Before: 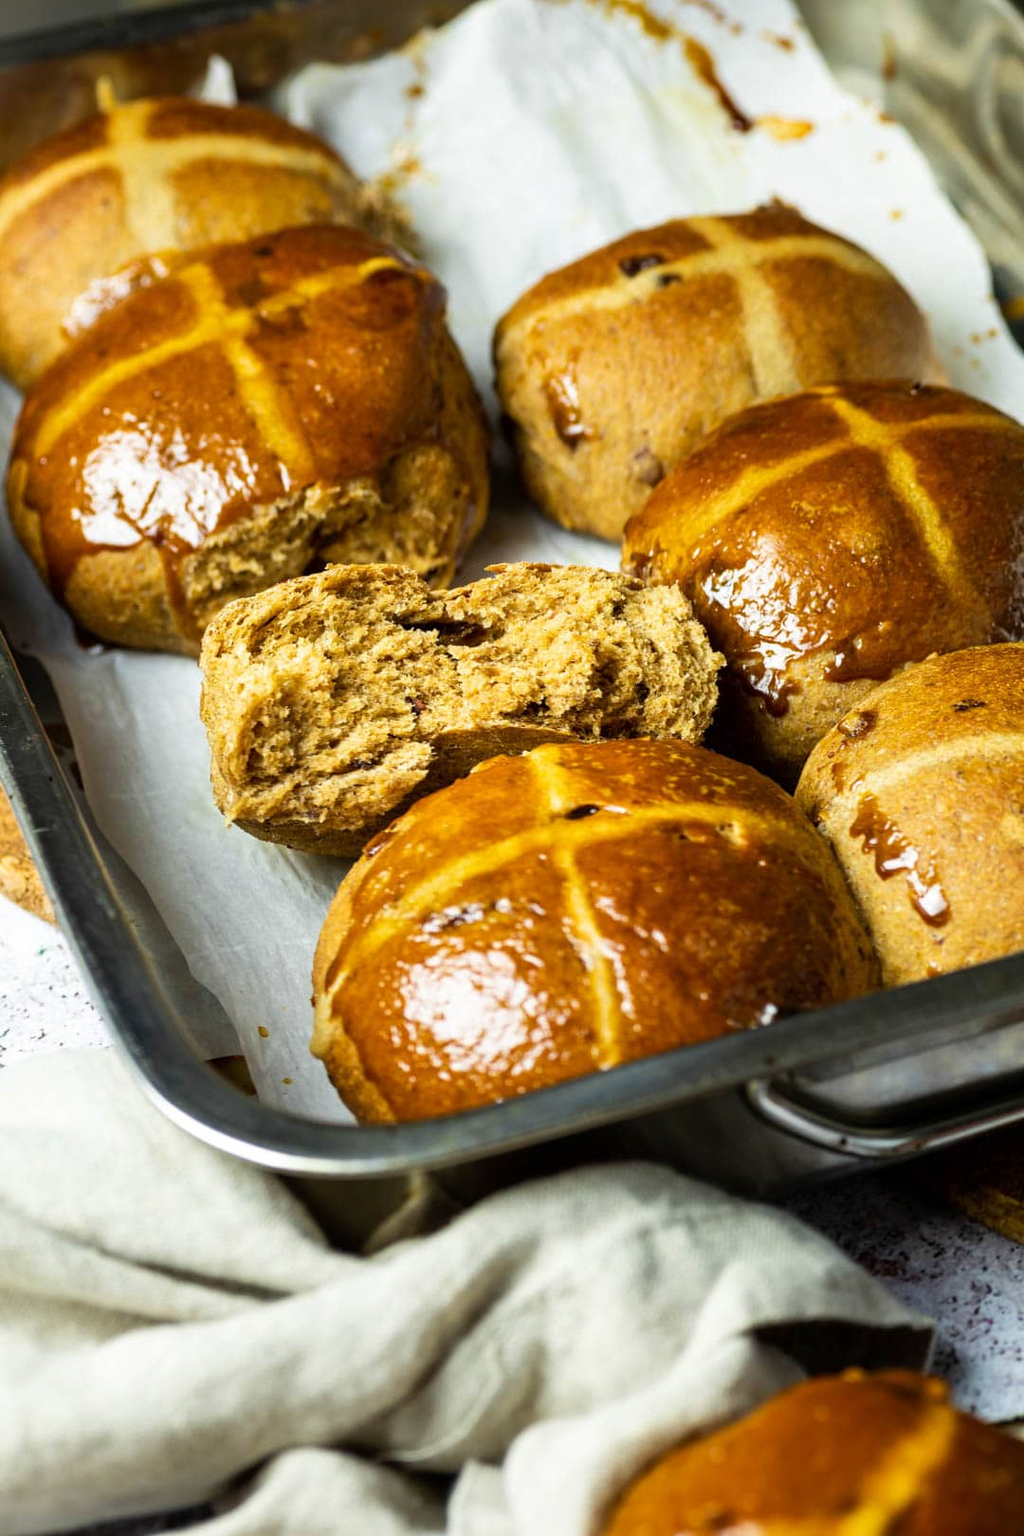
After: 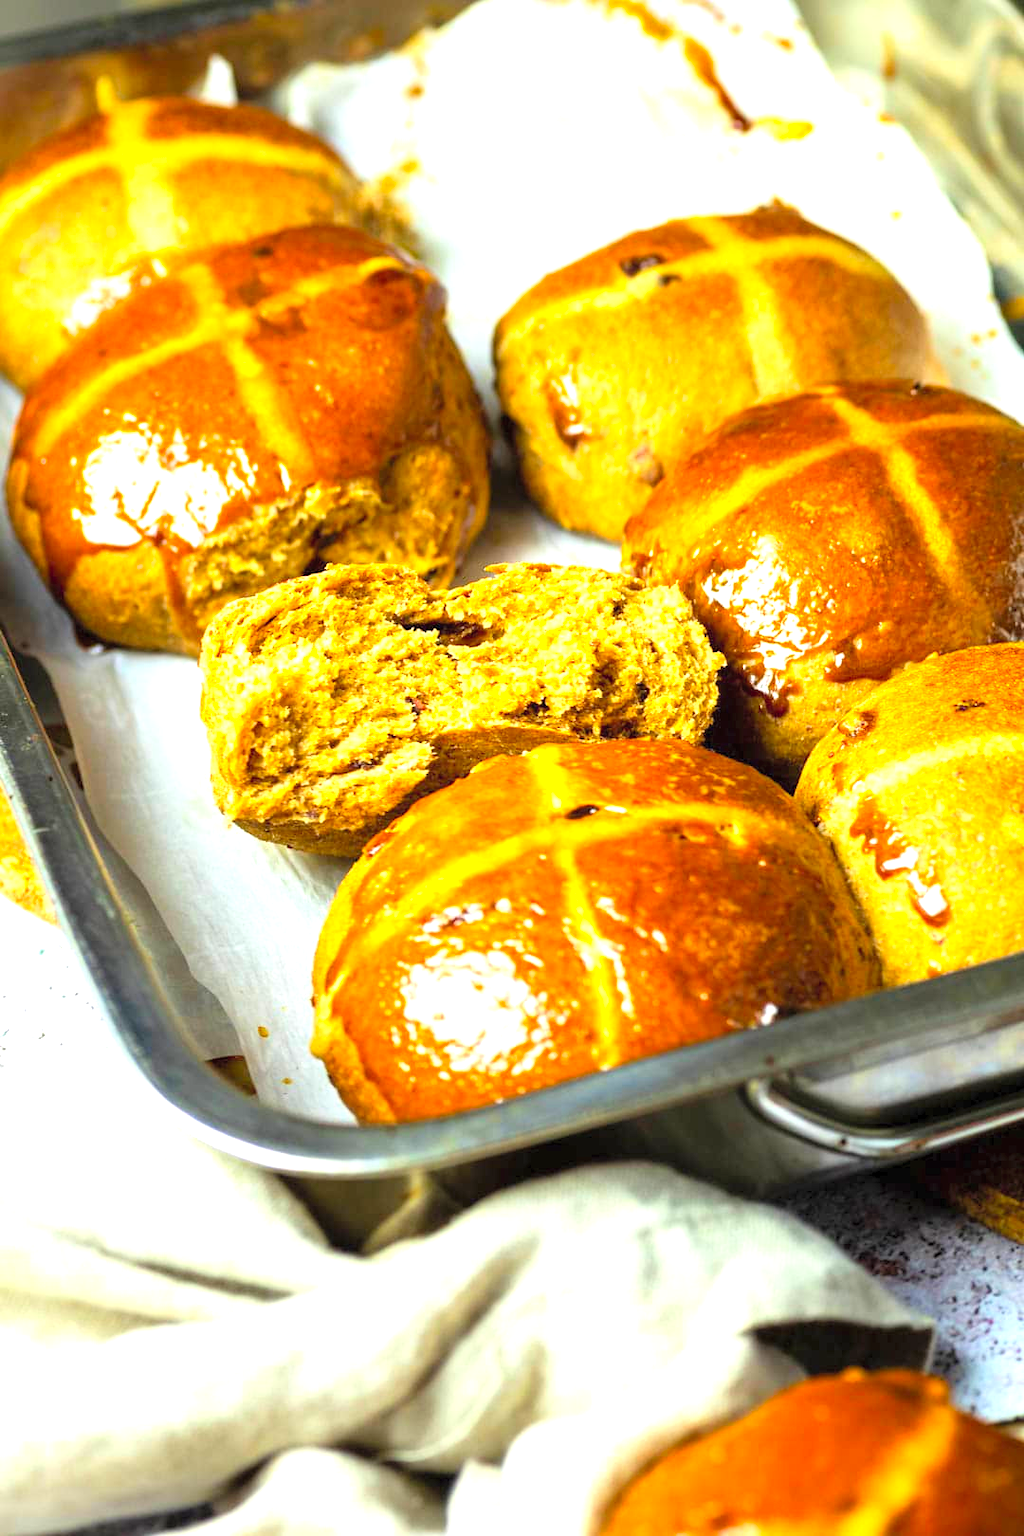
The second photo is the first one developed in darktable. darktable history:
exposure: exposure 1 EV, compensate exposure bias true, compensate highlight preservation false
contrast brightness saturation: contrast 0.068, brightness 0.172, saturation 0.412
